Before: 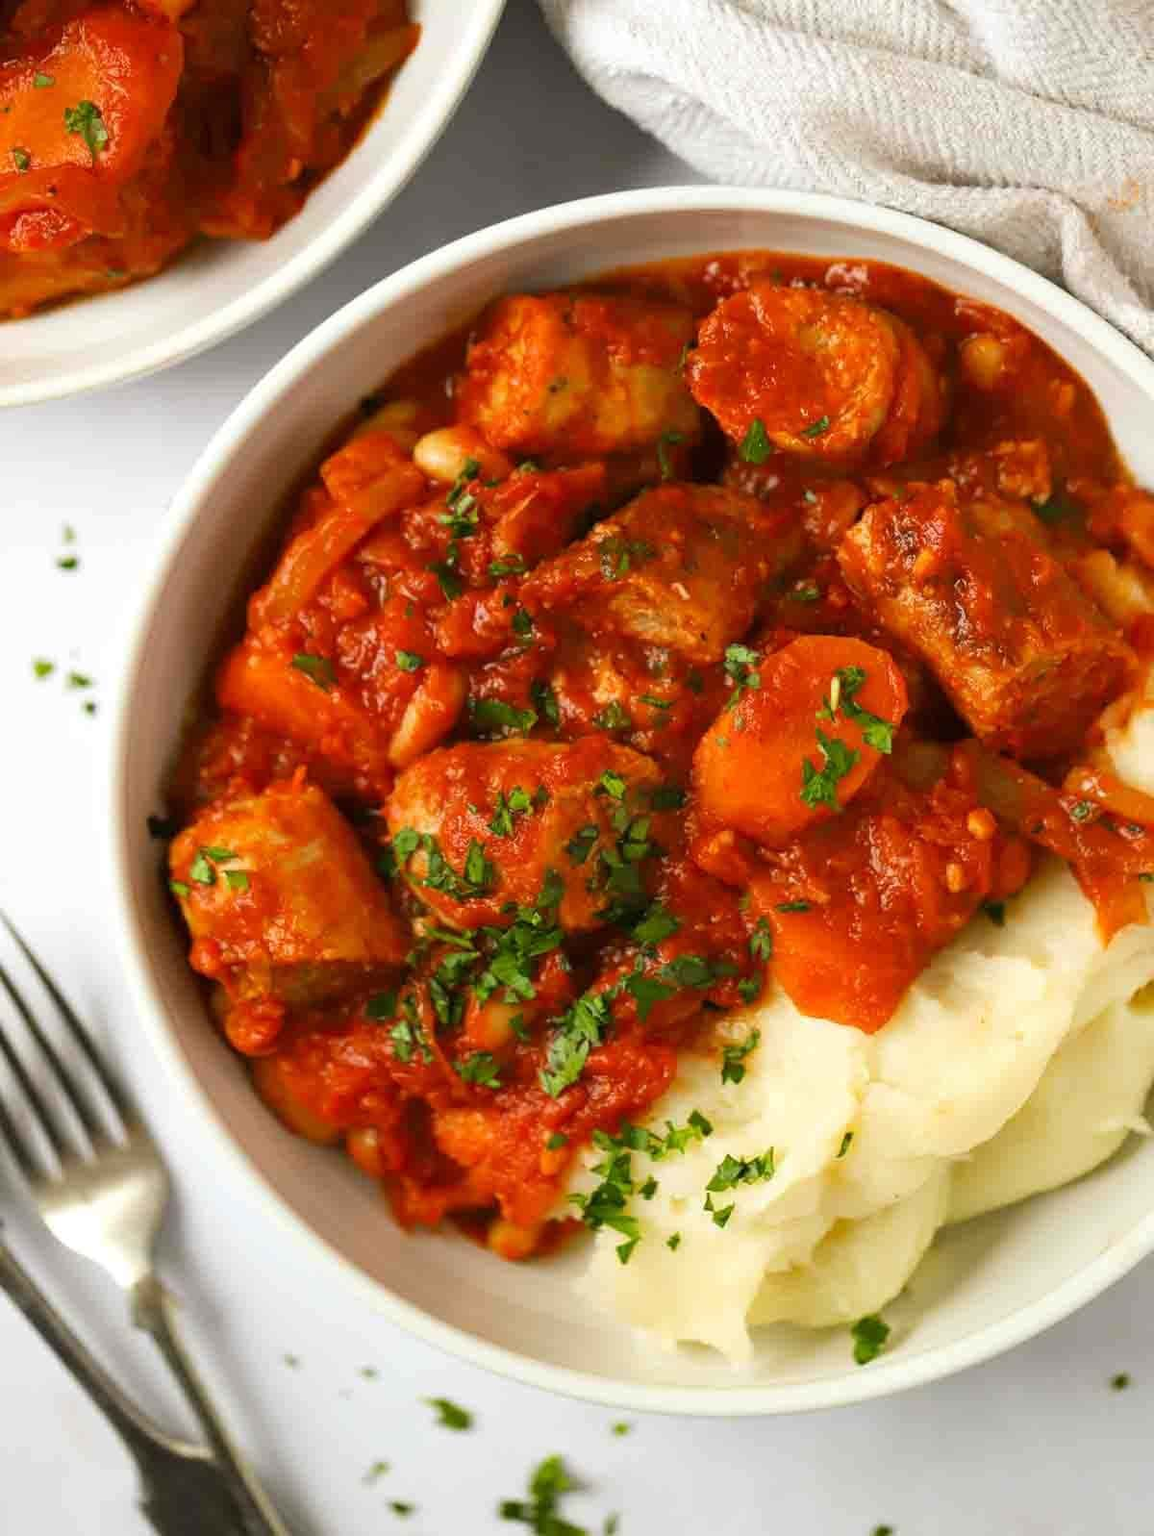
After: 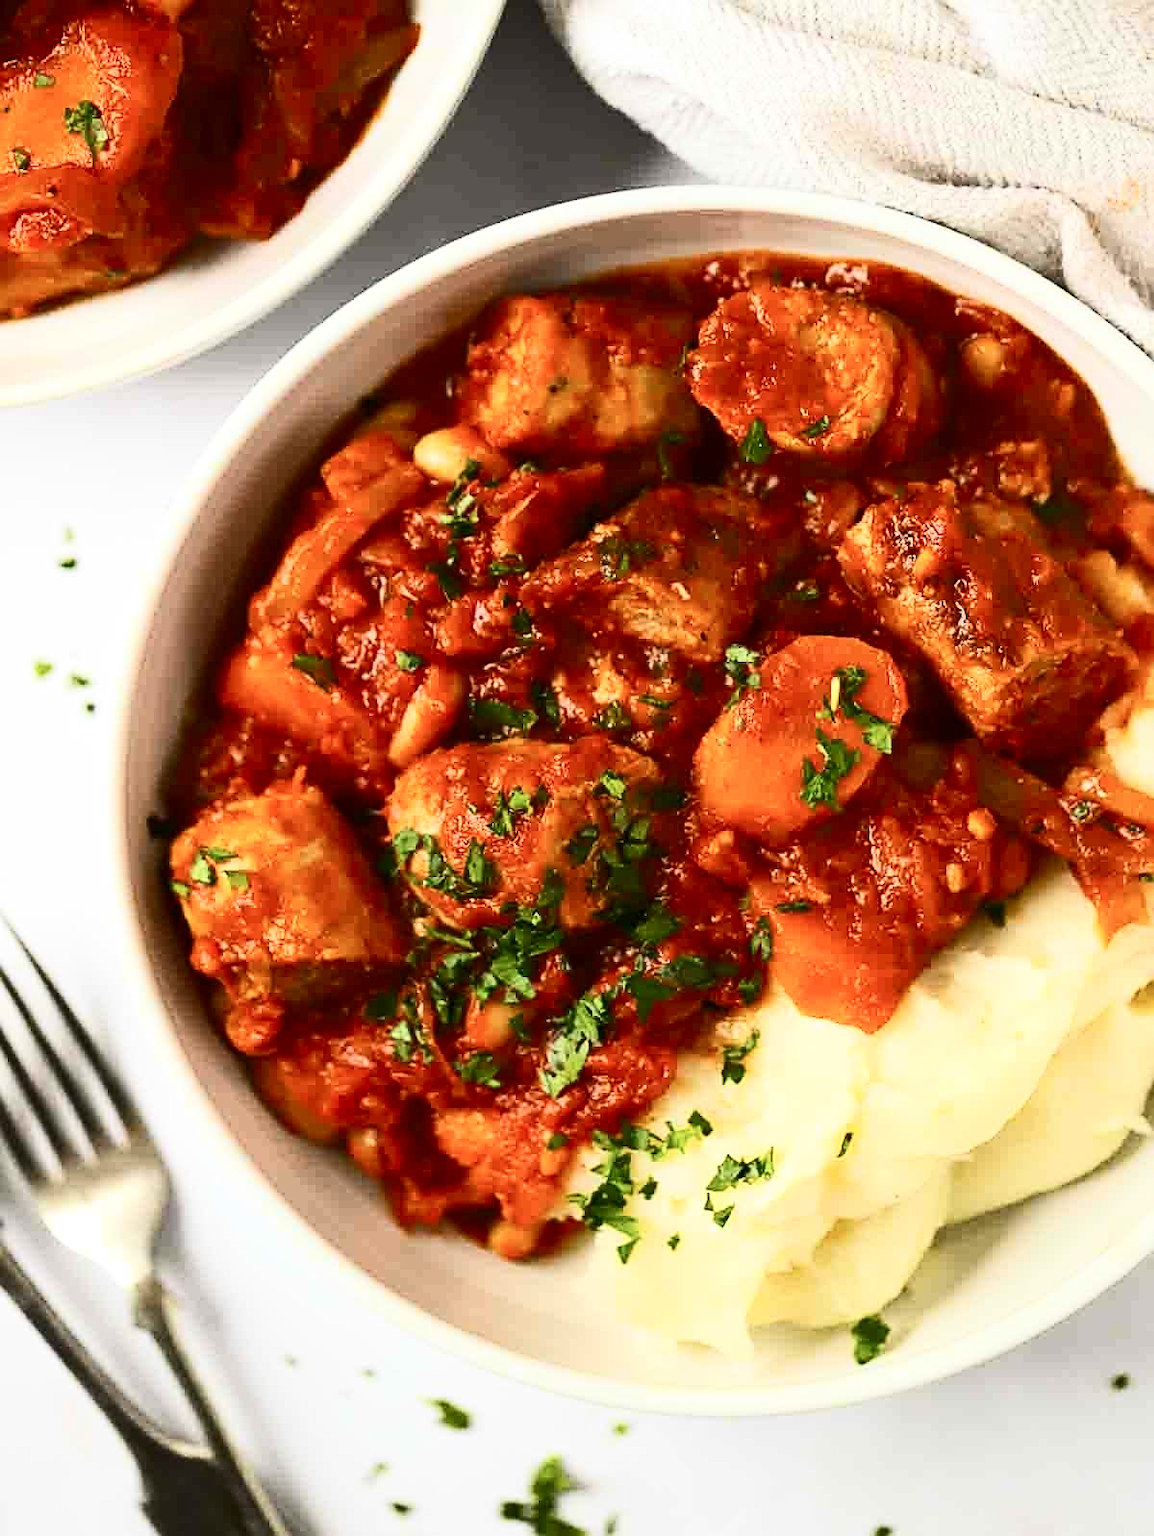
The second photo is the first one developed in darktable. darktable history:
contrast brightness saturation: contrast 0.39, brightness 0.1
sharpen: on, module defaults
white balance: emerald 1
